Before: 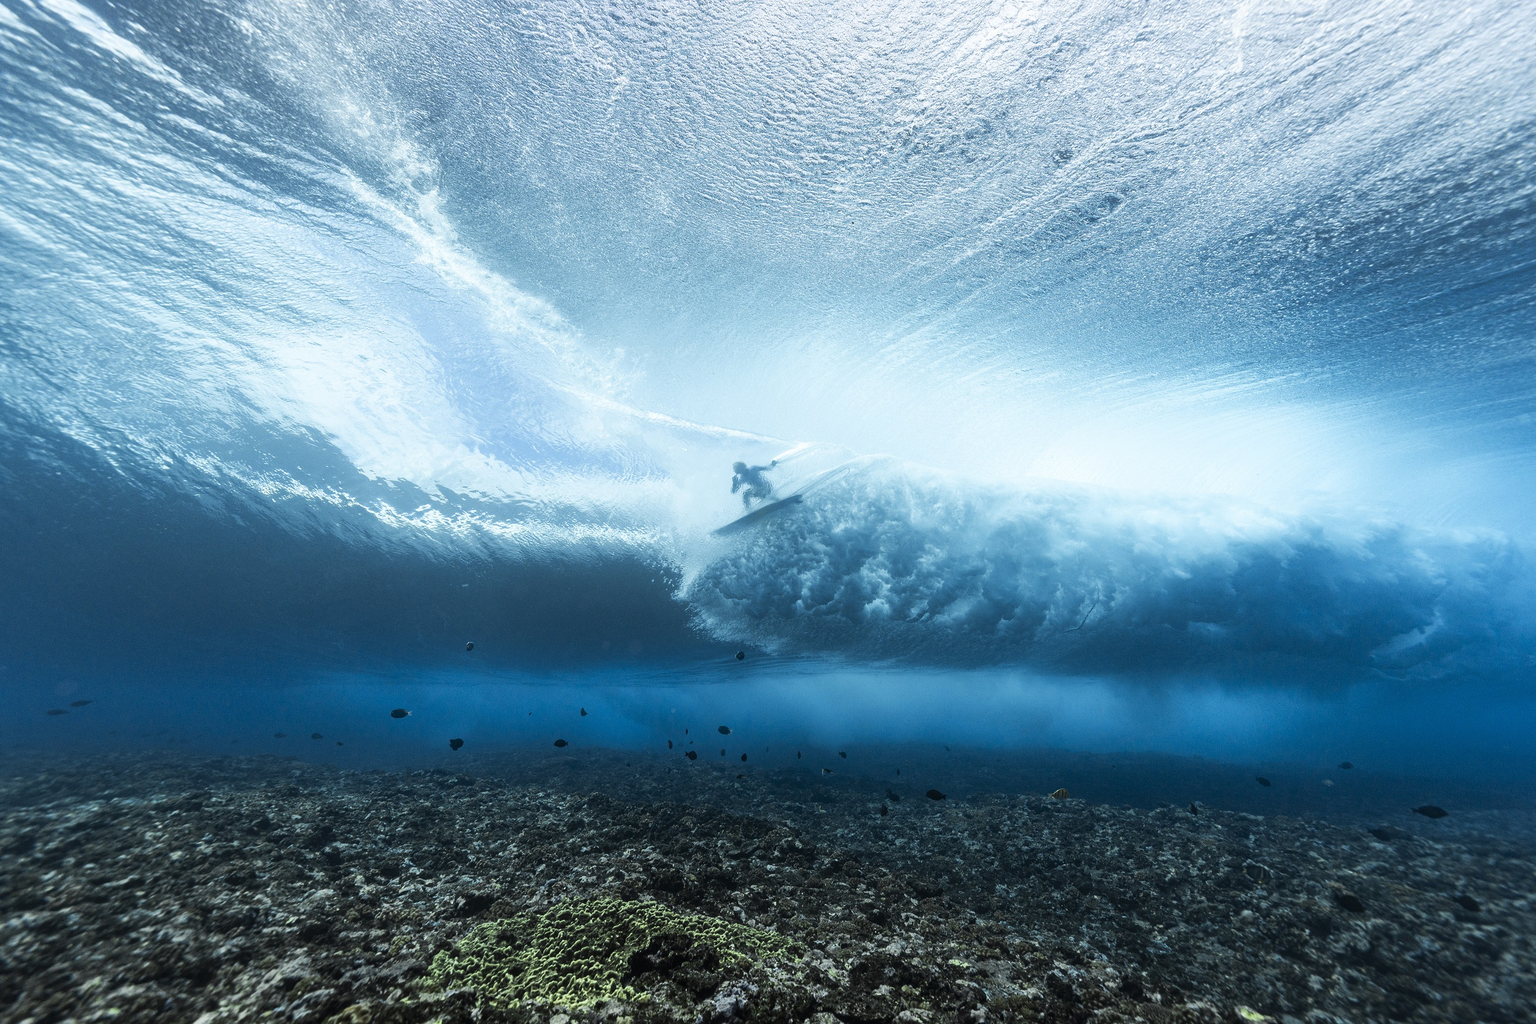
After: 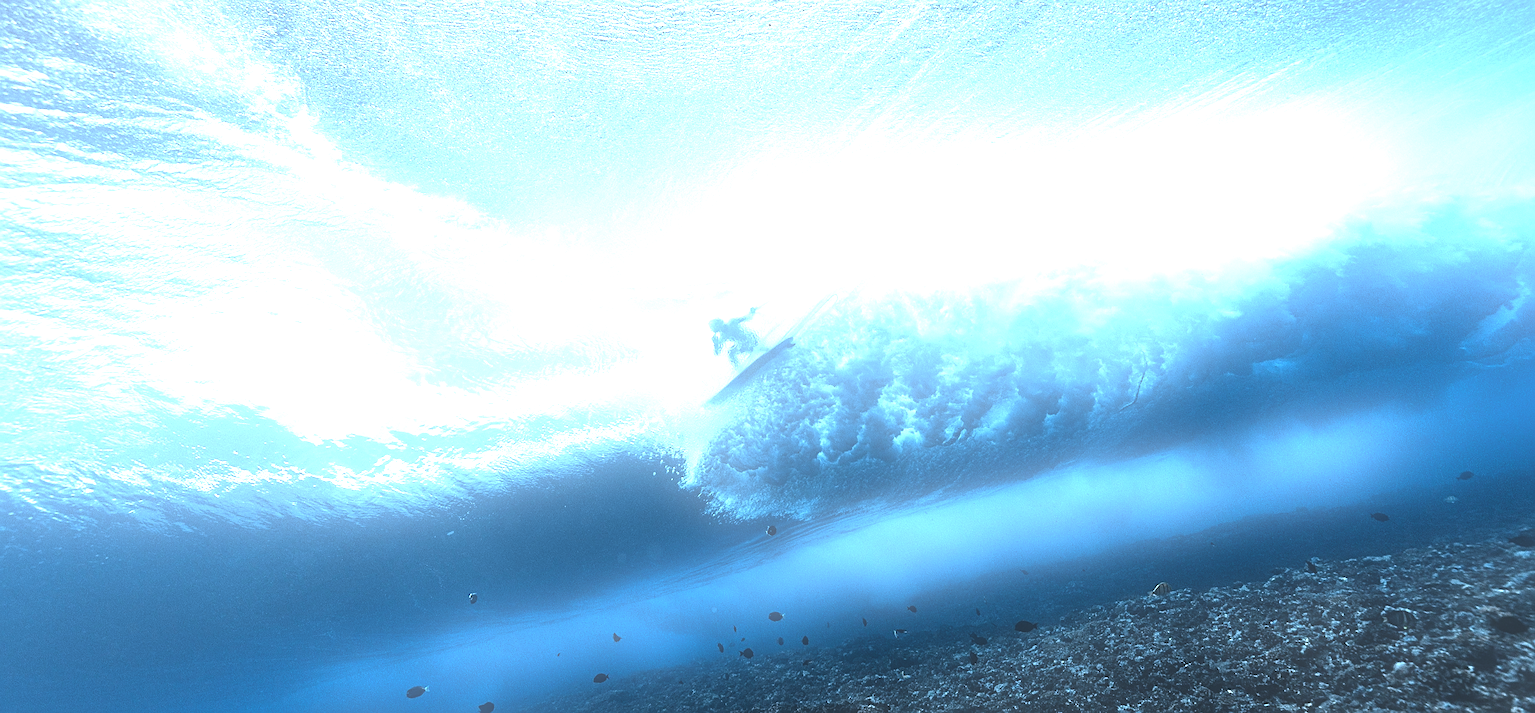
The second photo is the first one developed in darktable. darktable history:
exposure: black level correction 0, exposure 1.379 EV, compensate exposure bias true, compensate highlight preservation false
soften: size 60.24%, saturation 65.46%, brightness 0.506 EV, mix 25.7%
white balance: red 1.042, blue 1.17
rotate and perspective: rotation -14.8°, crop left 0.1, crop right 0.903, crop top 0.25, crop bottom 0.748
crop: left 1.964%, top 3.251%, right 1.122%, bottom 4.933%
sharpen: on, module defaults
color correction: highlights a* -12.64, highlights b* -18.1, saturation 0.7
contrast brightness saturation: saturation -0.05
